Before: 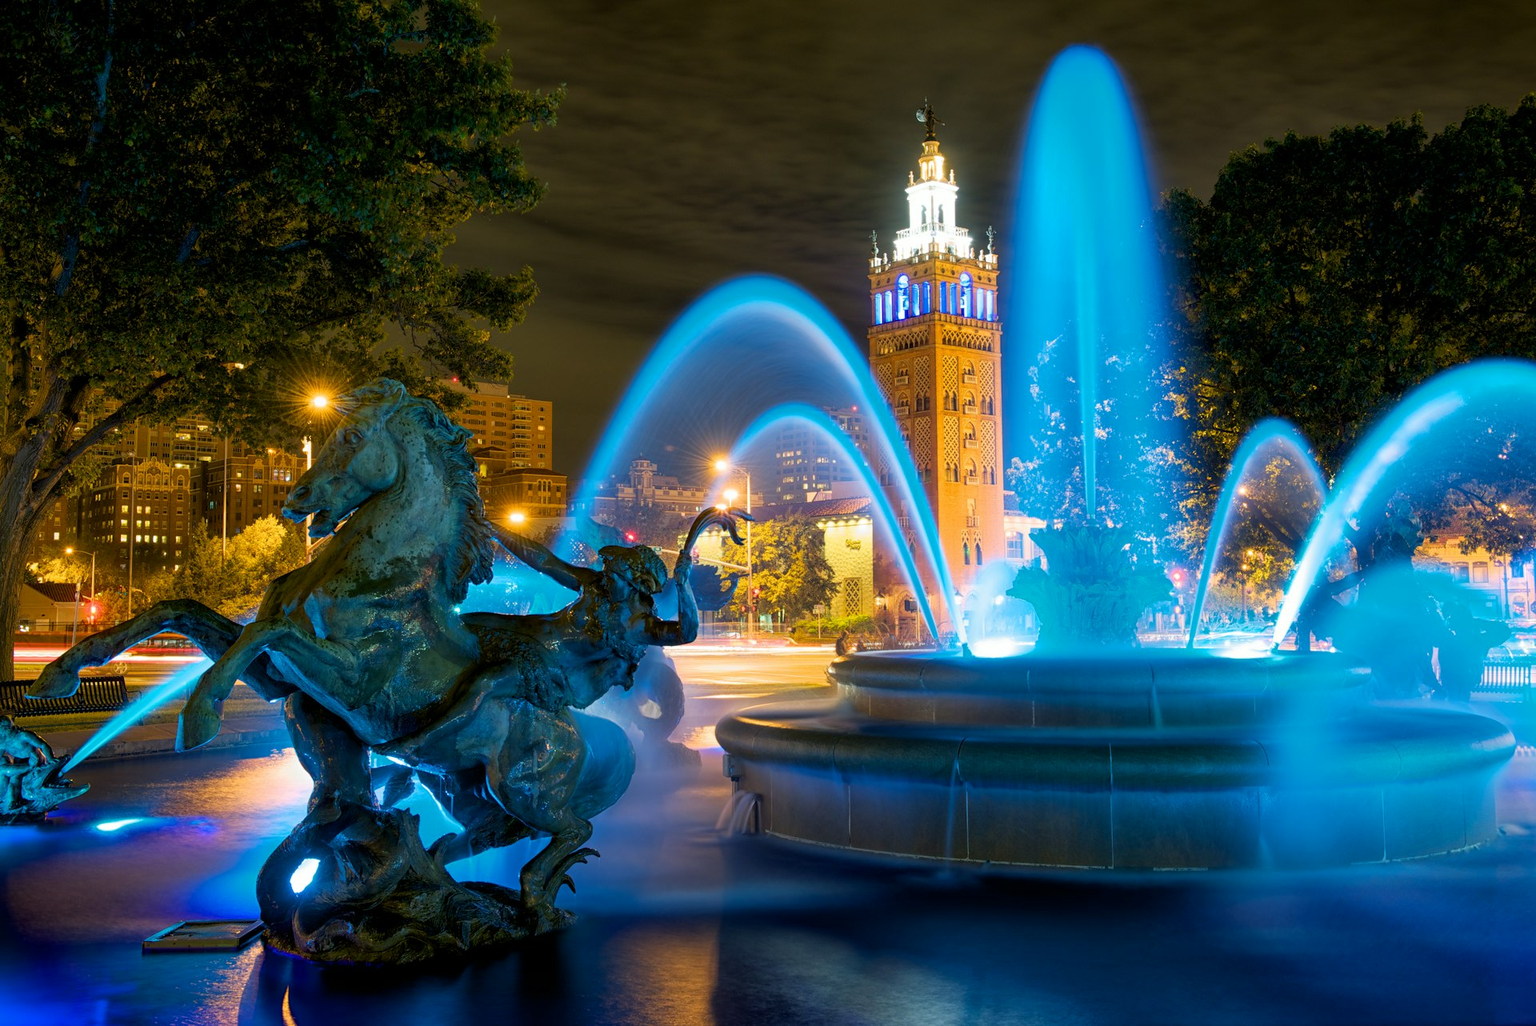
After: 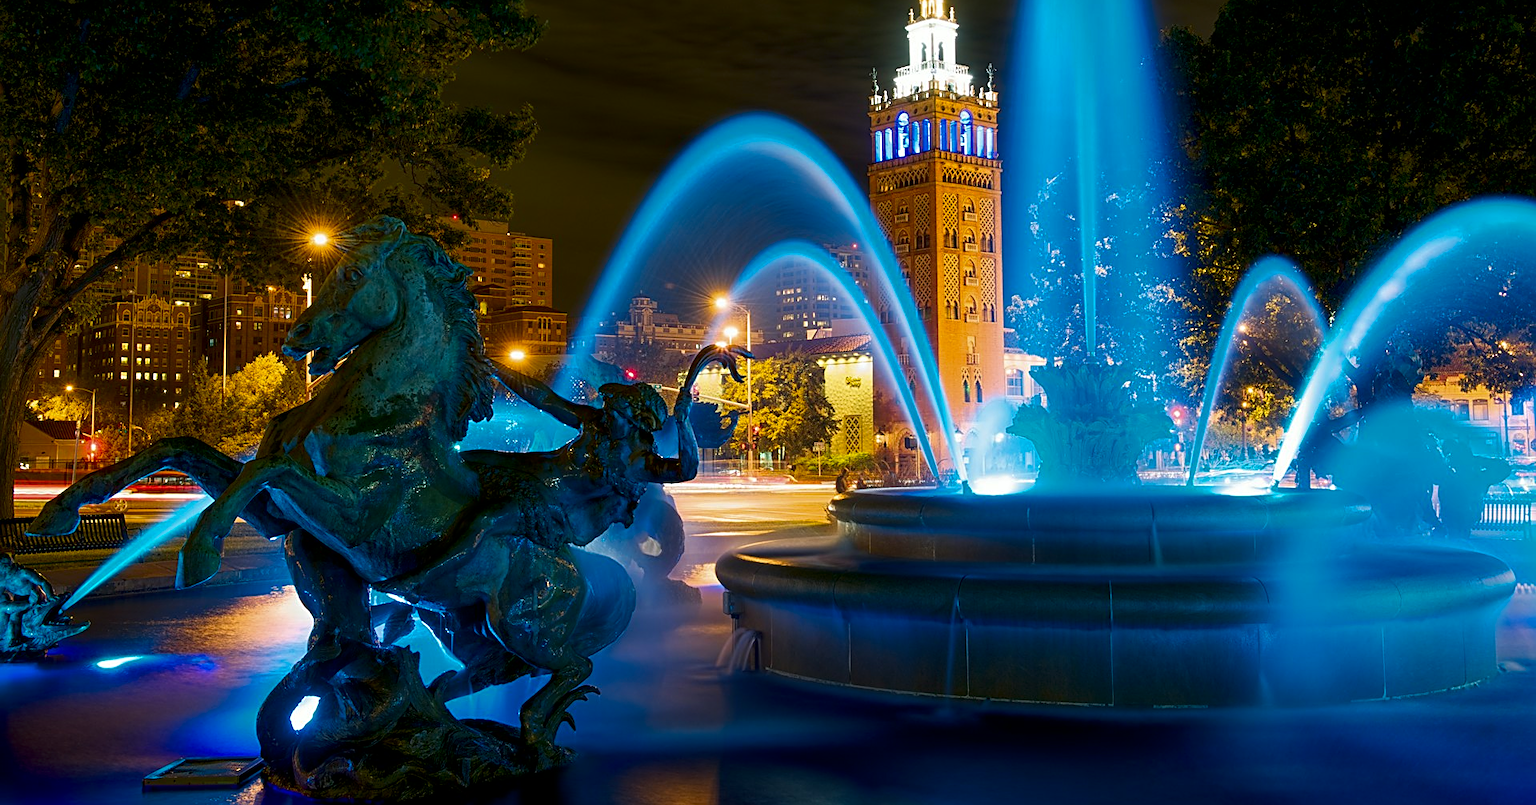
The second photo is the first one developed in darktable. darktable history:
contrast brightness saturation: brightness -0.198, saturation 0.084
crop and rotate: top 15.873%, bottom 5.521%
sharpen: on, module defaults
